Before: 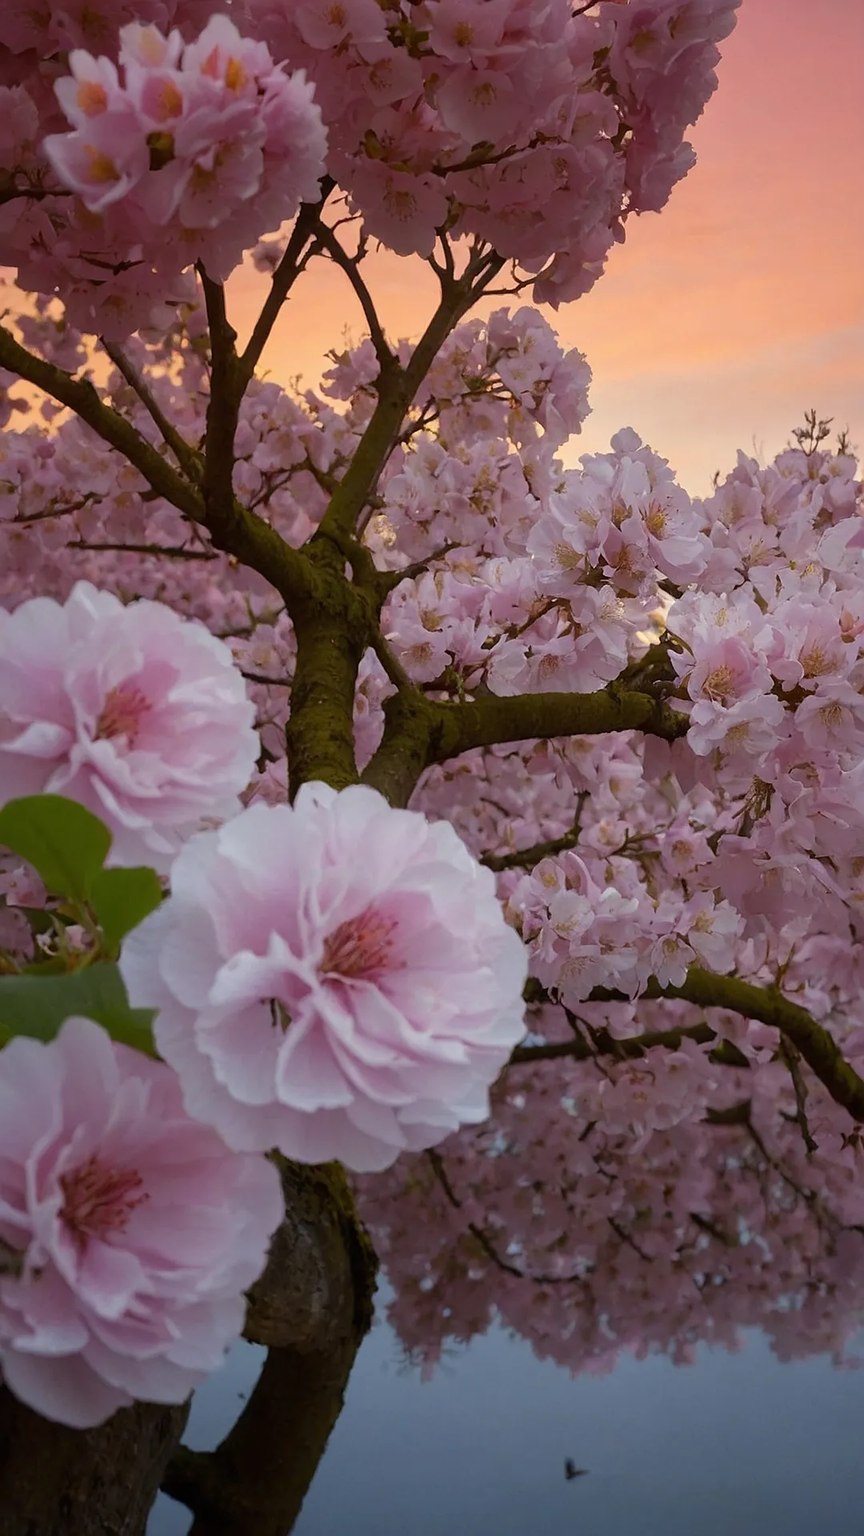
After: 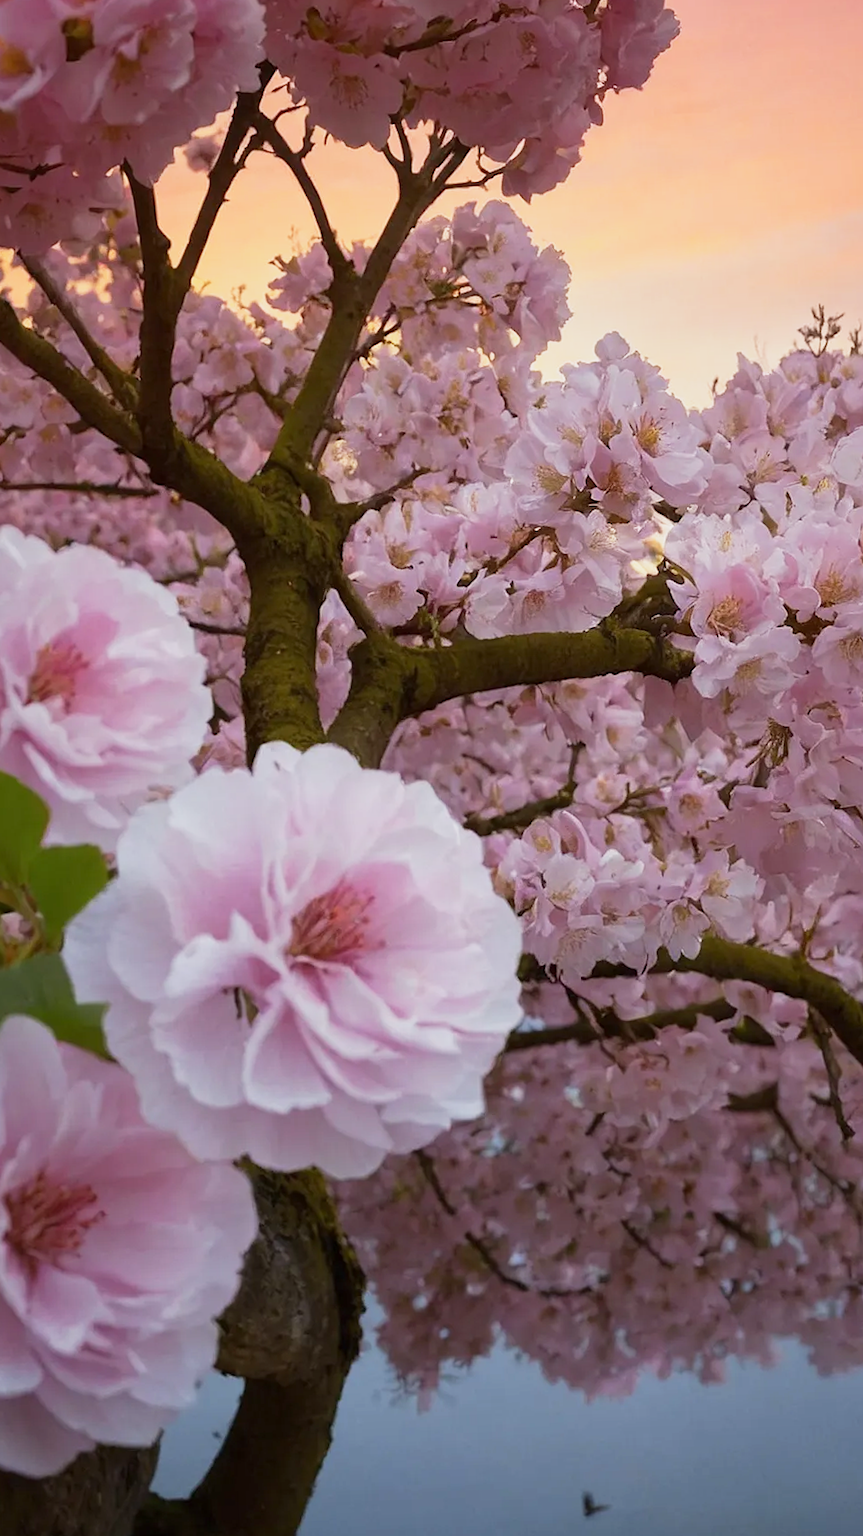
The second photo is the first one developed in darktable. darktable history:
crop and rotate: angle 1.96°, left 5.673%, top 5.673%
base curve: curves: ch0 [(0, 0) (0.088, 0.125) (0.176, 0.251) (0.354, 0.501) (0.613, 0.749) (1, 0.877)], preserve colors none
